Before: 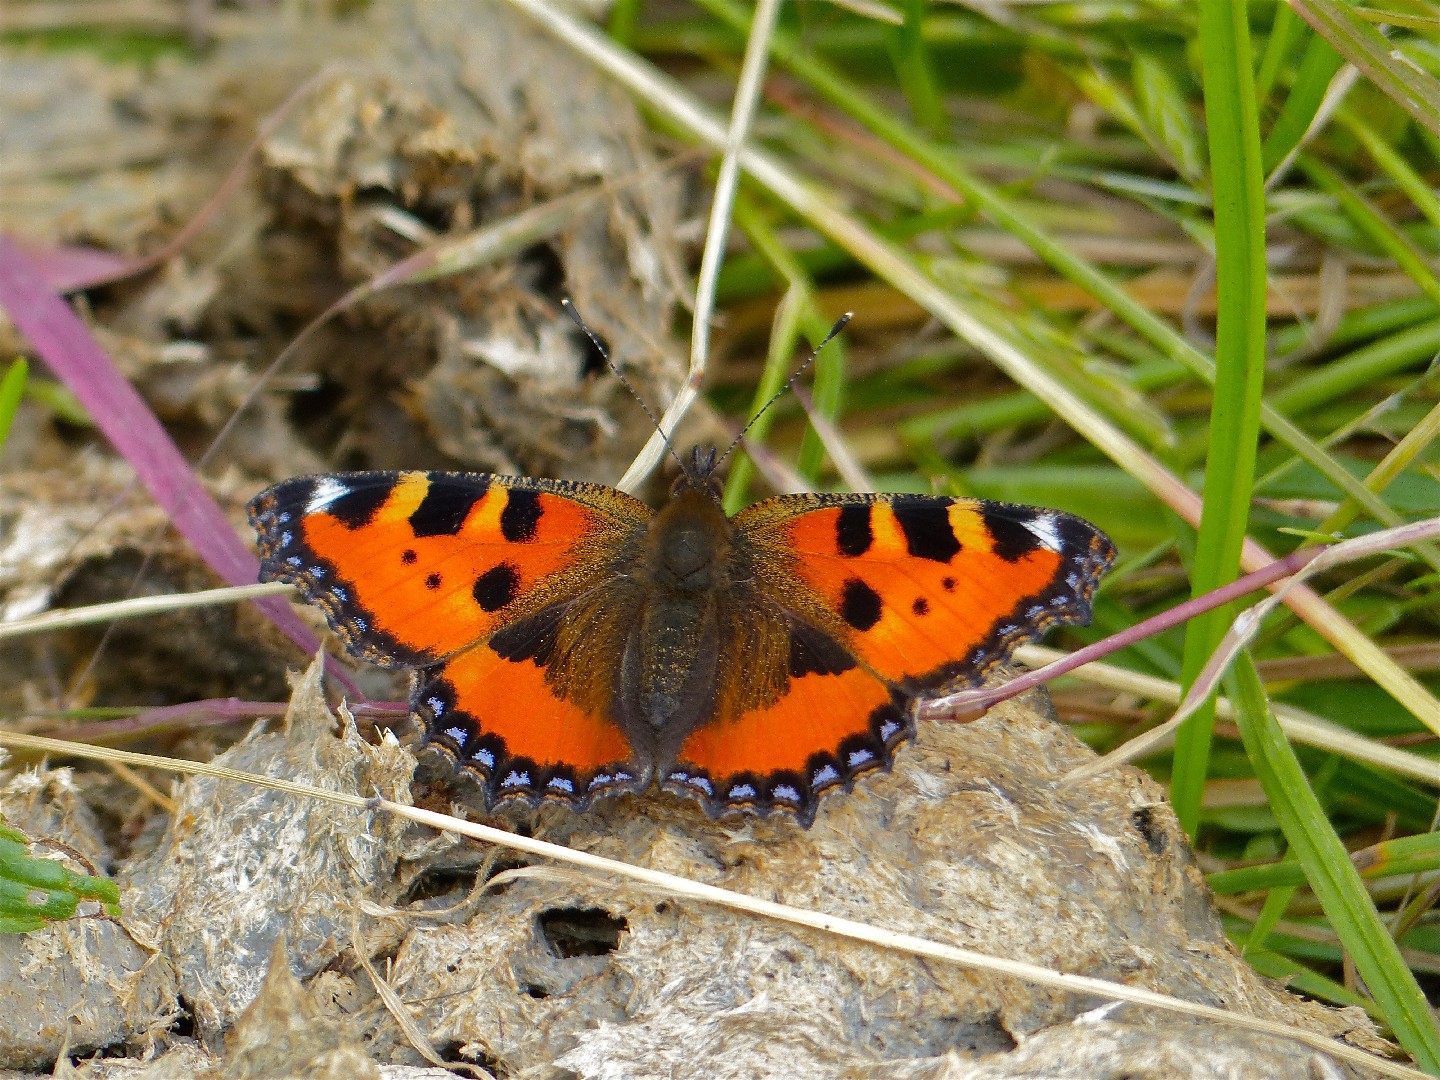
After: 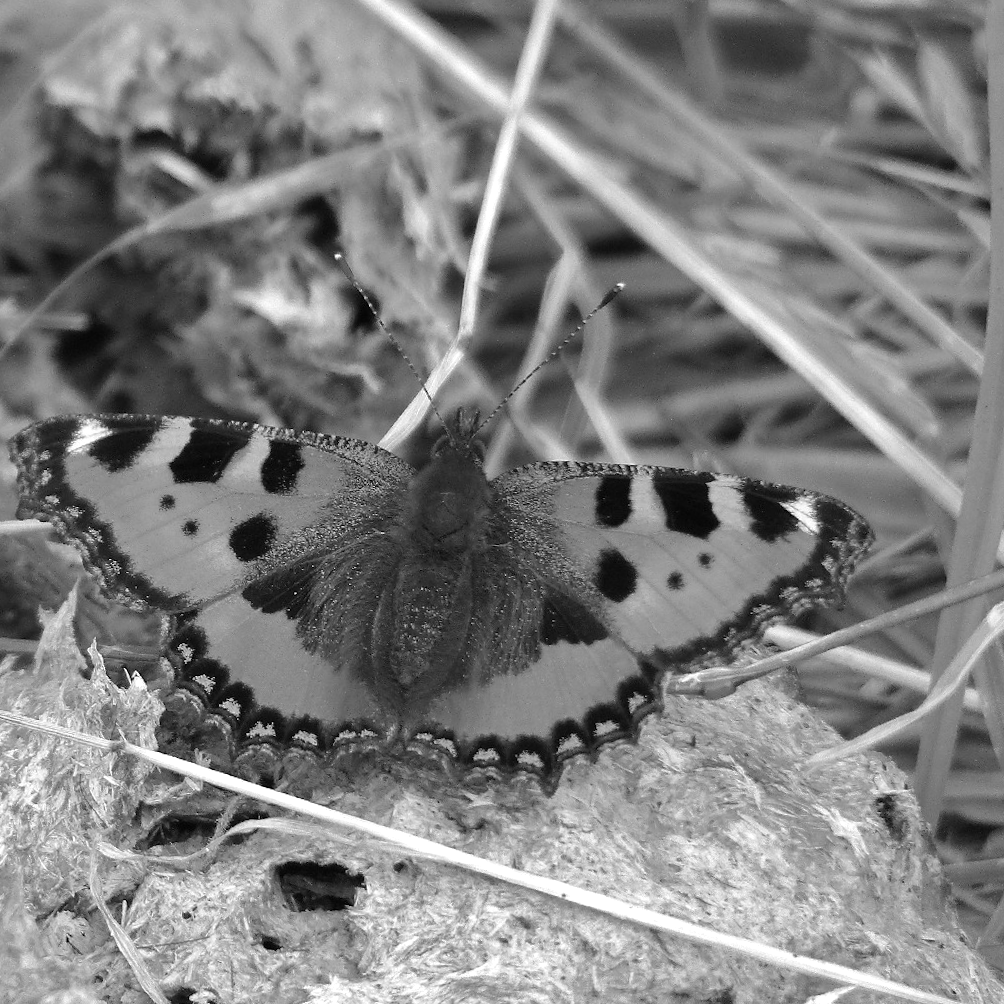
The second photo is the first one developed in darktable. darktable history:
exposure: exposure 0.15 EV, compensate highlight preservation false
crop and rotate: angle -3.27°, left 14.277%, top 0.028%, right 10.766%, bottom 0.028%
monochrome: on, module defaults
